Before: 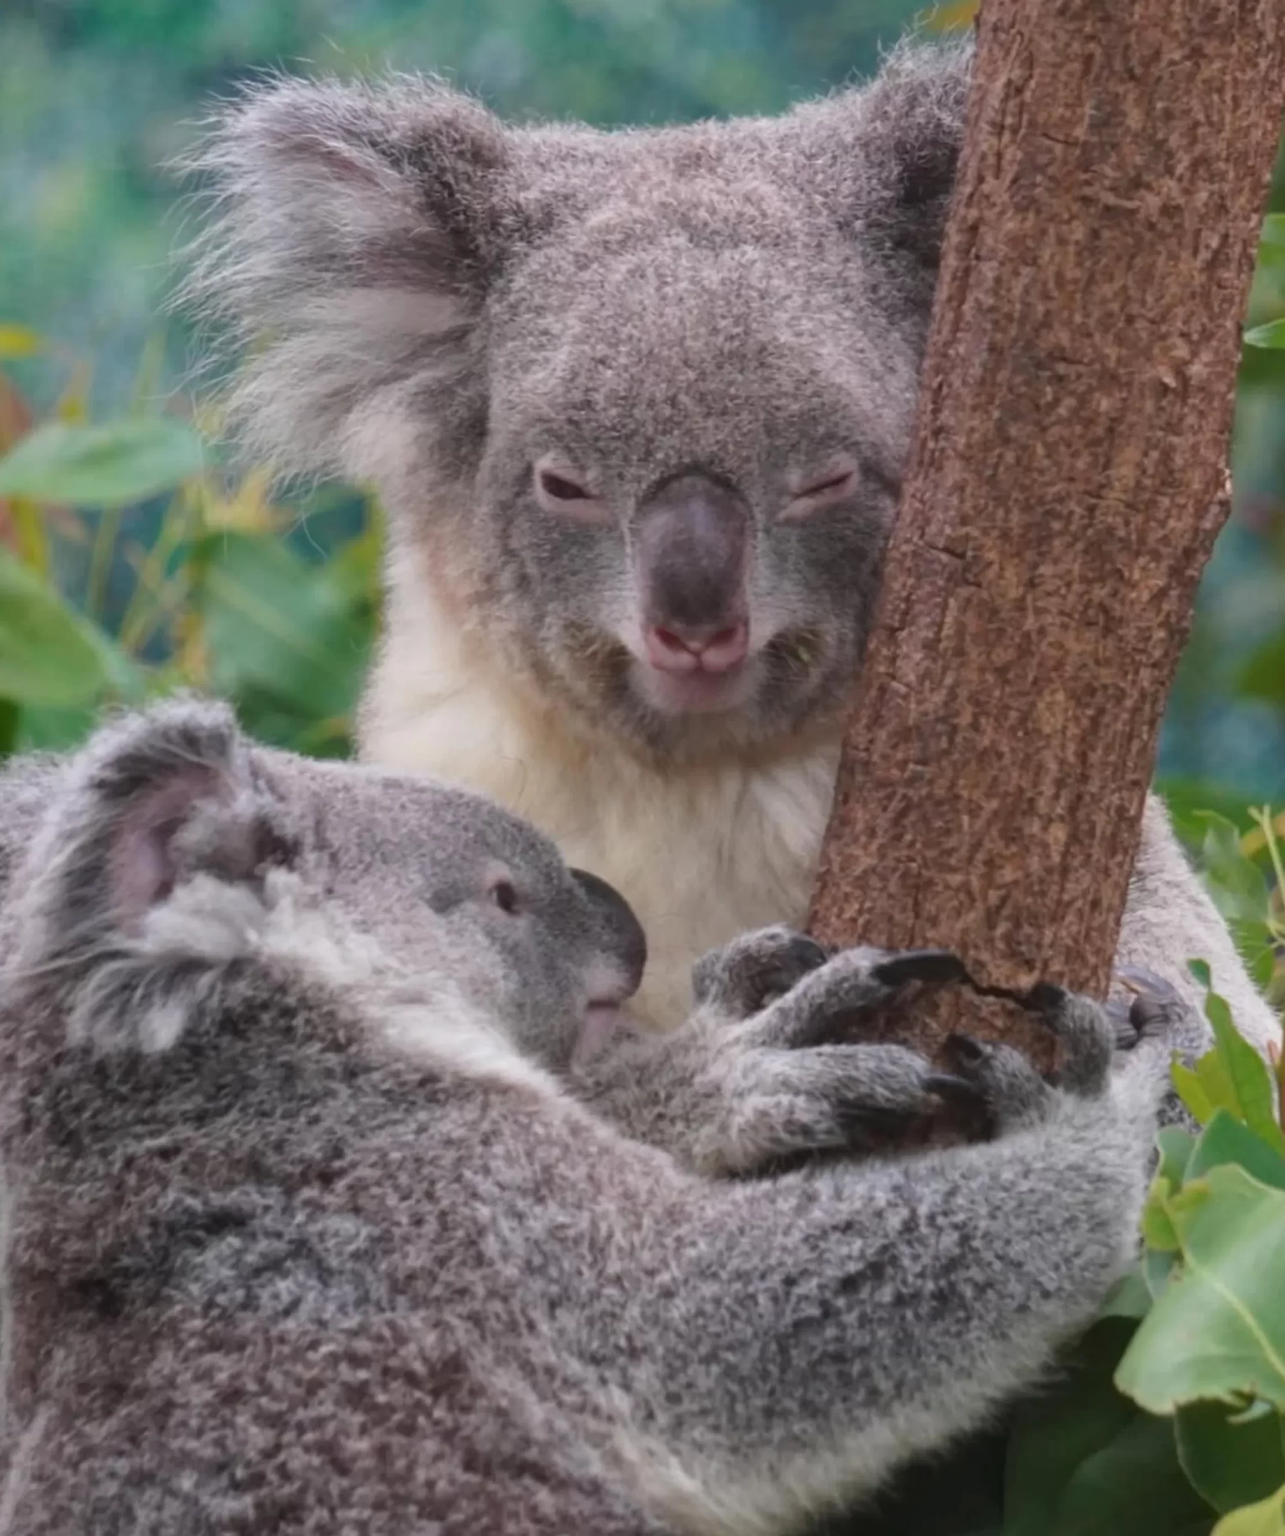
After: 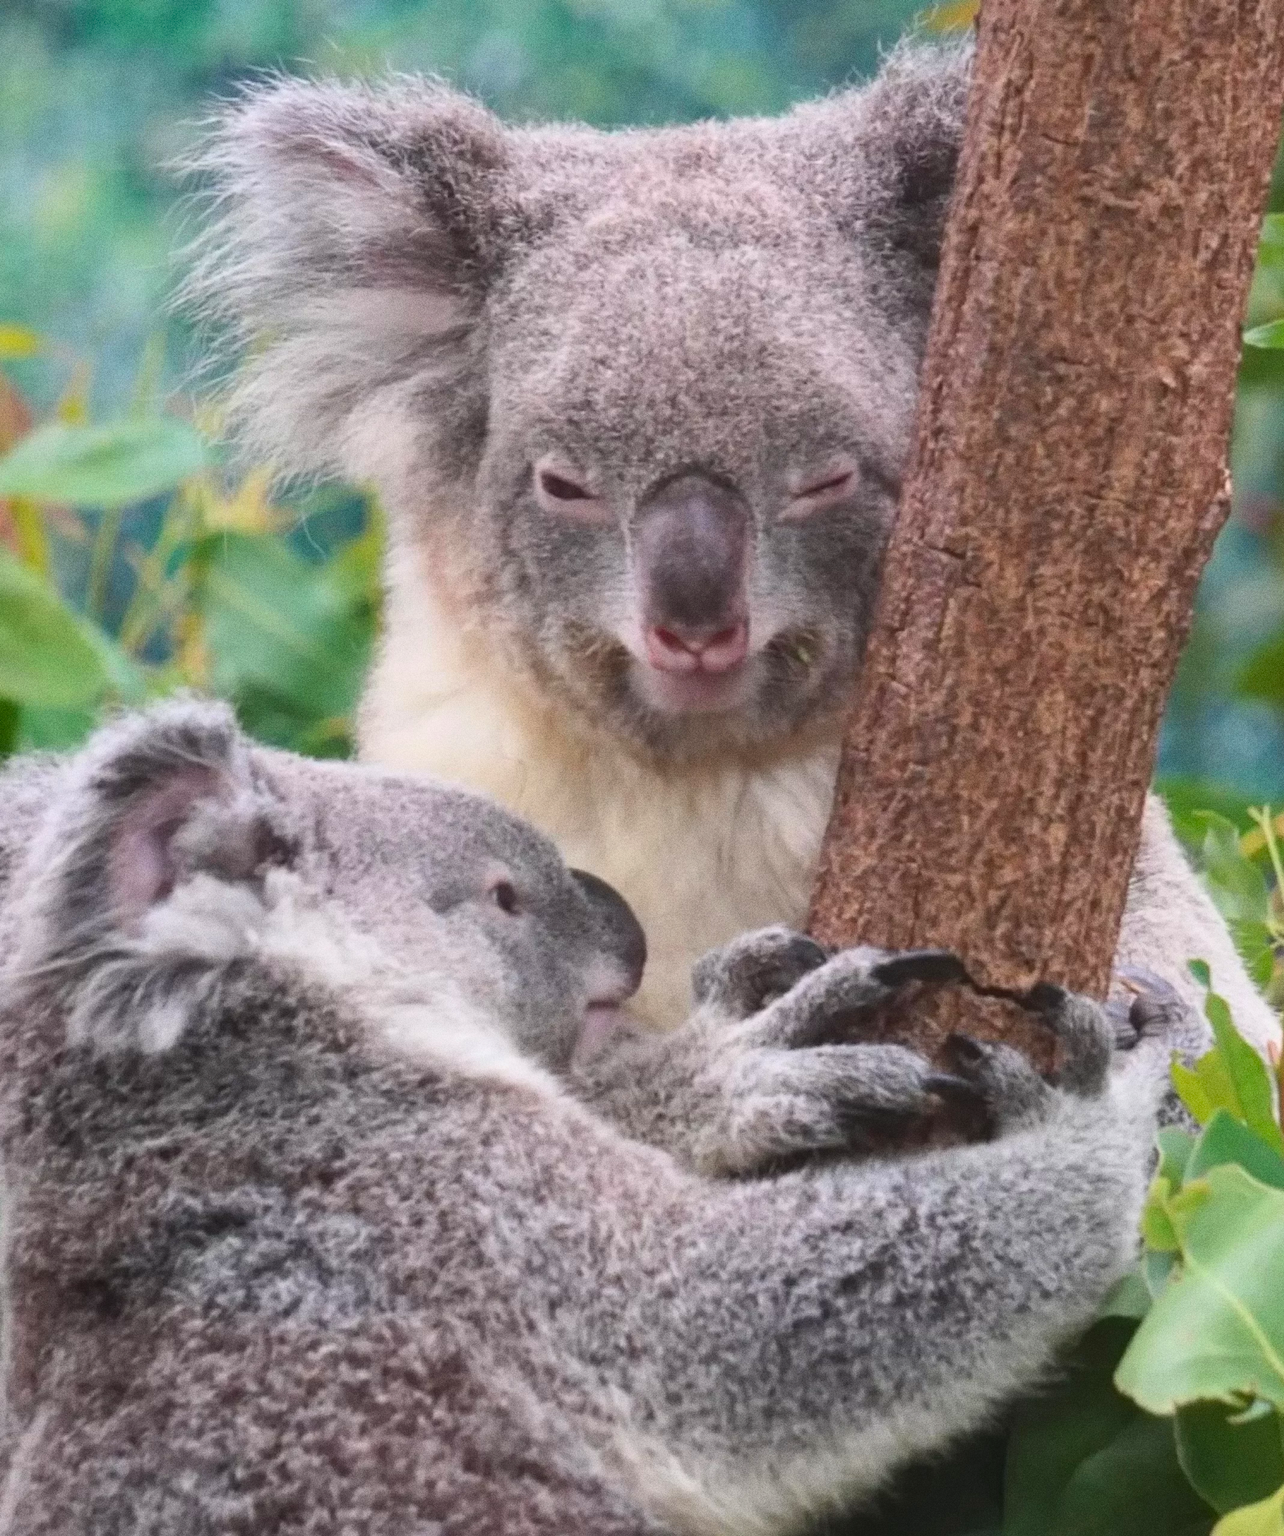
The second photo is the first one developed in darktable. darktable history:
contrast brightness saturation: contrast 0.2, brightness 0.16, saturation 0.22
grain: coarseness 0.09 ISO, strength 40%
